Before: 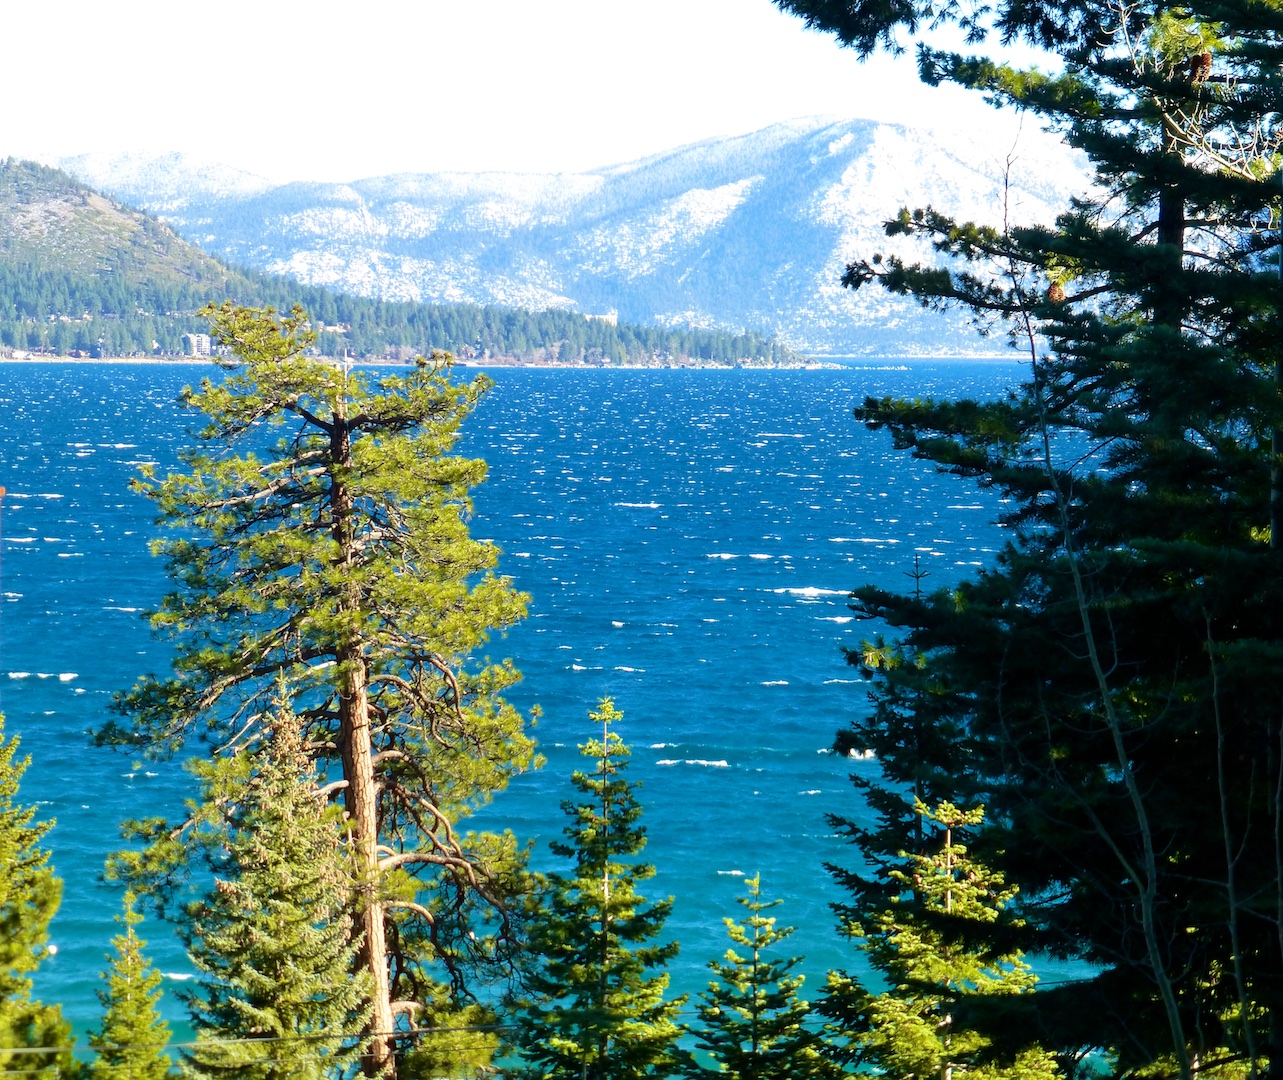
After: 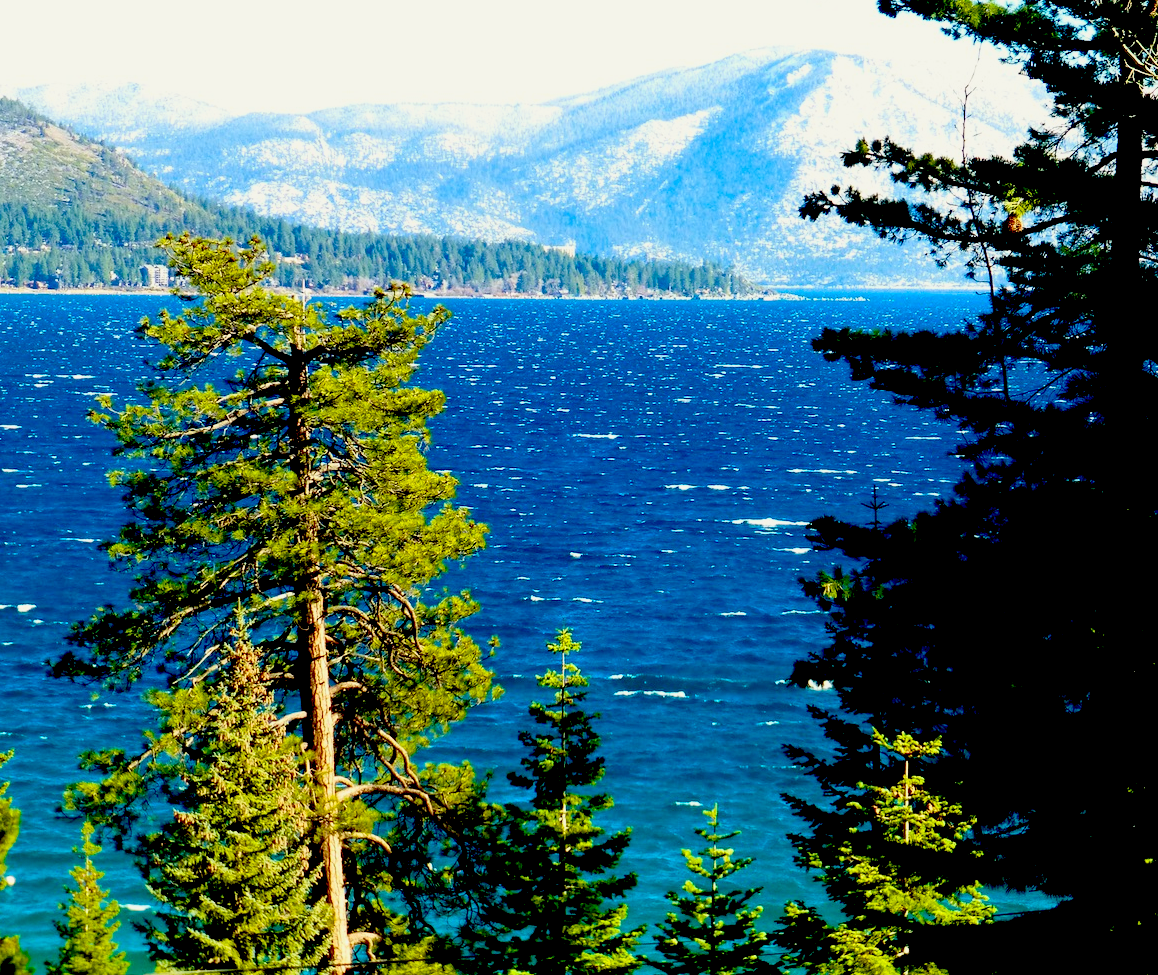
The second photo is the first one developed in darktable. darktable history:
crop: left 3.305%, top 6.436%, right 6.389%, bottom 3.258%
color balance: mode lift, gamma, gain (sRGB), lift [1.04, 1, 1, 0.97], gamma [1.01, 1, 1, 0.97], gain [0.96, 1, 1, 0.97]
exposure: black level correction 0.1, exposure -0.092 EV, compensate highlight preservation false
contrast brightness saturation: contrast 0.18, saturation 0.3
